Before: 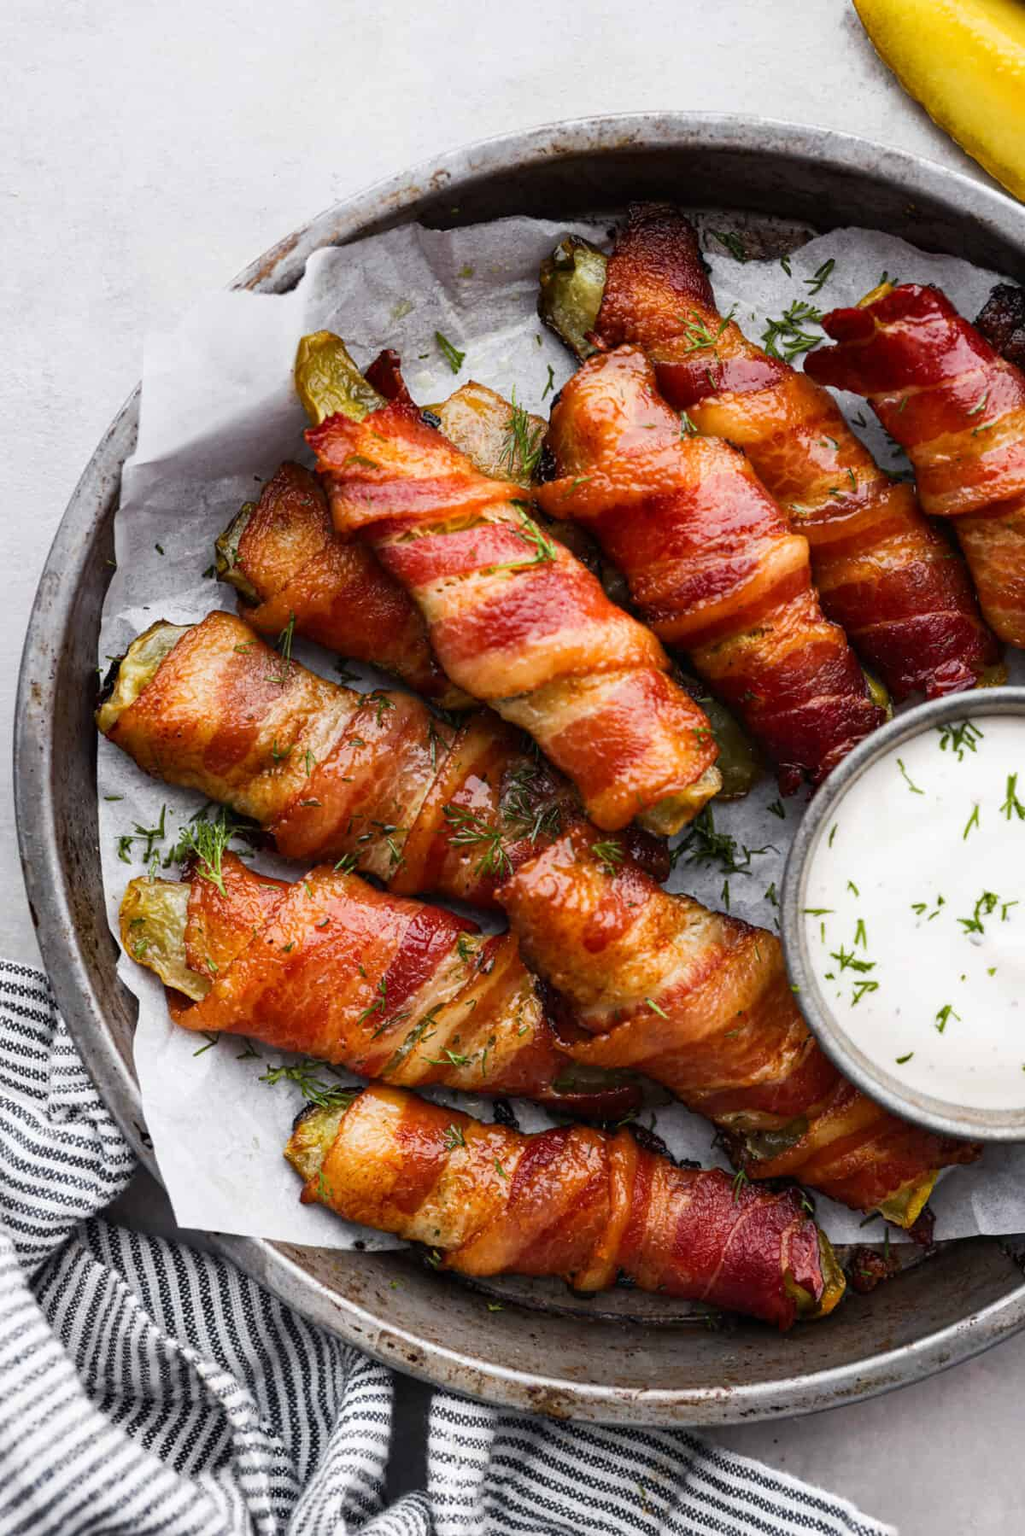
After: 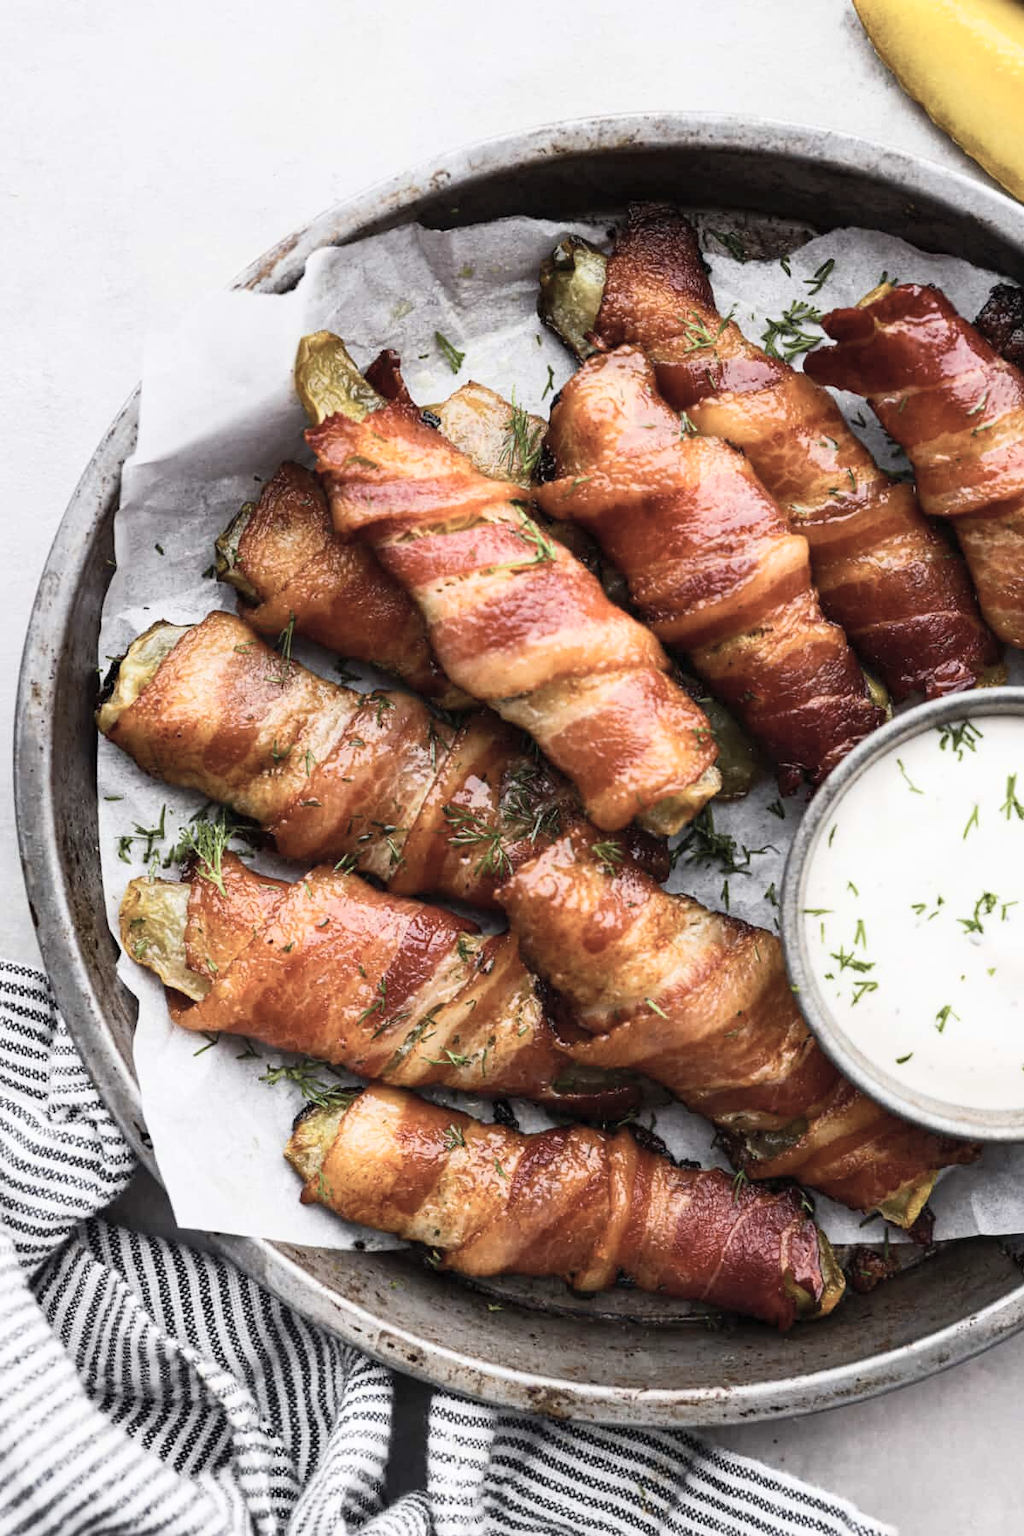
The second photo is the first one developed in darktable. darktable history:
color correction: highlights b* 0.012, saturation 0.545
contrast brightness saturation: contrast 0.202, brightness 0.169, saturation 0.227
